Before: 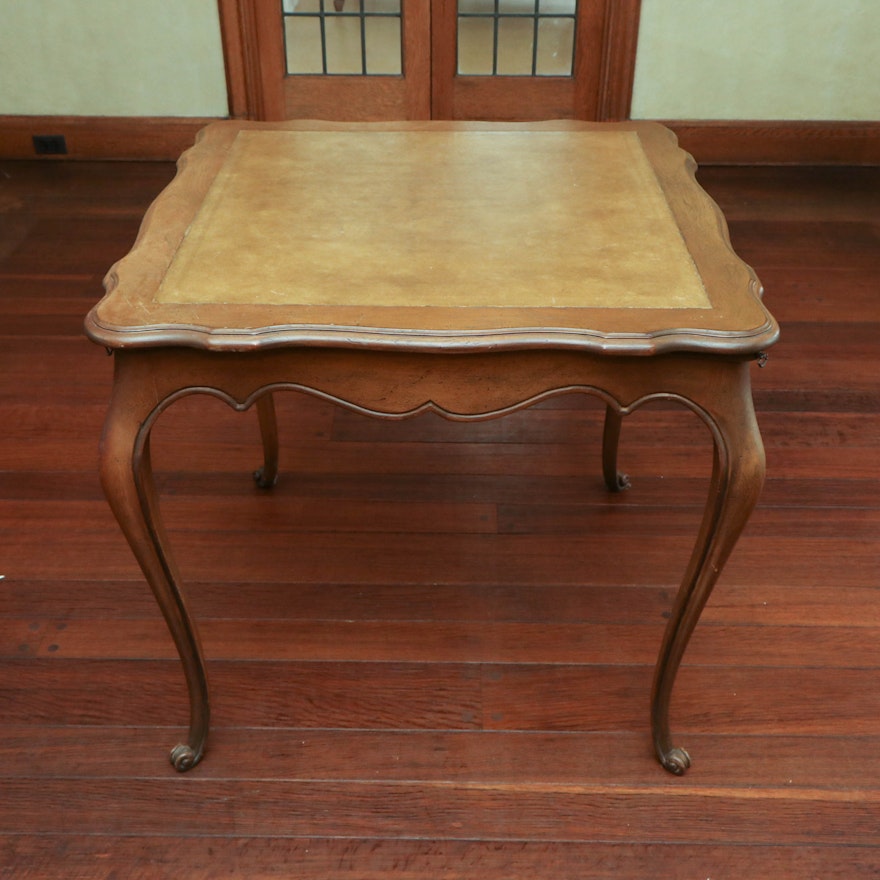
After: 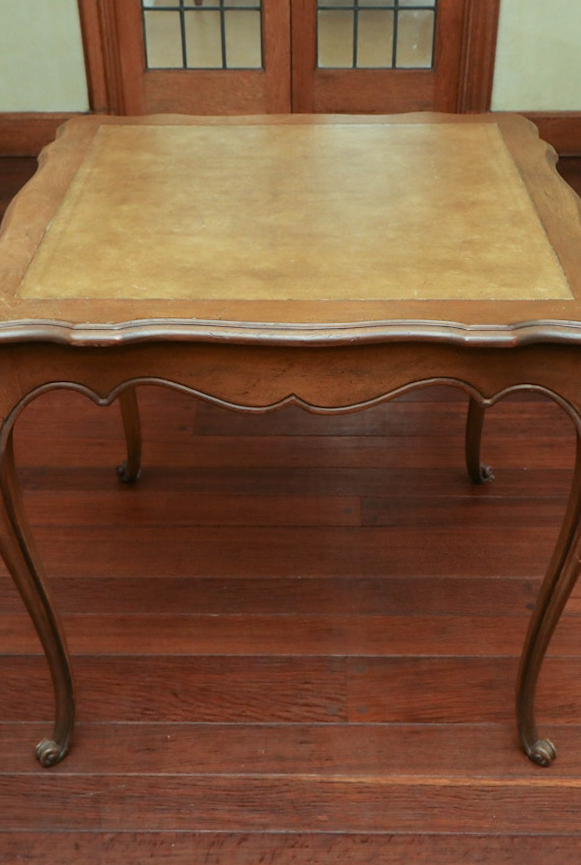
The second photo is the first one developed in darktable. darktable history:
crop and rotate: left 15.446%, right 17.836%
rotate and perspective: rotation -0.45°, automatic cropping original format, crop left 0.008, crop right 0.992, crop top 0.012, crop bottom 0.988
bloom: size 9%, threshold 100%, strength 7%
